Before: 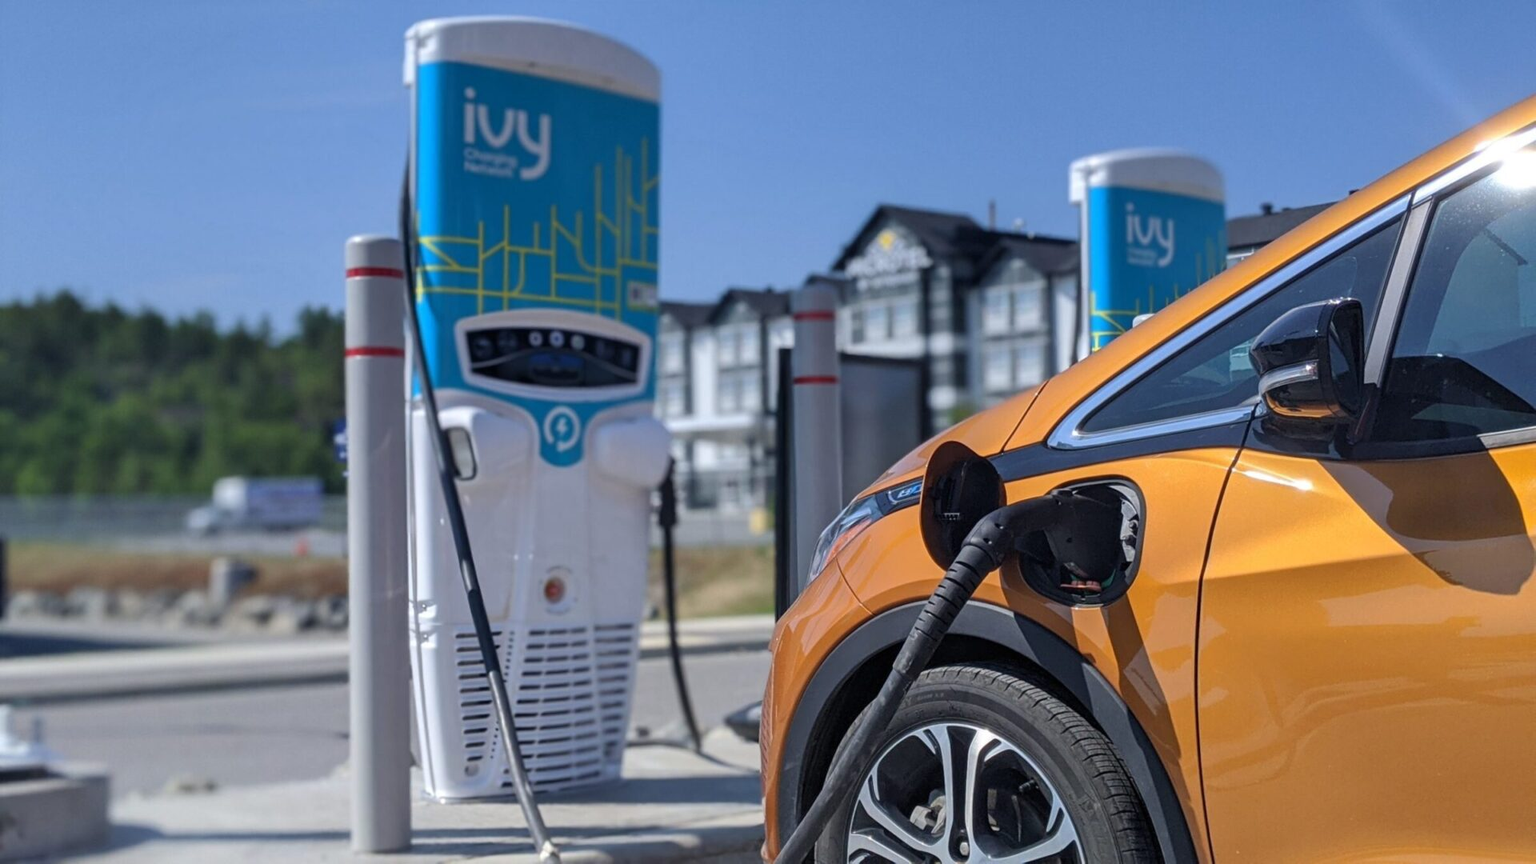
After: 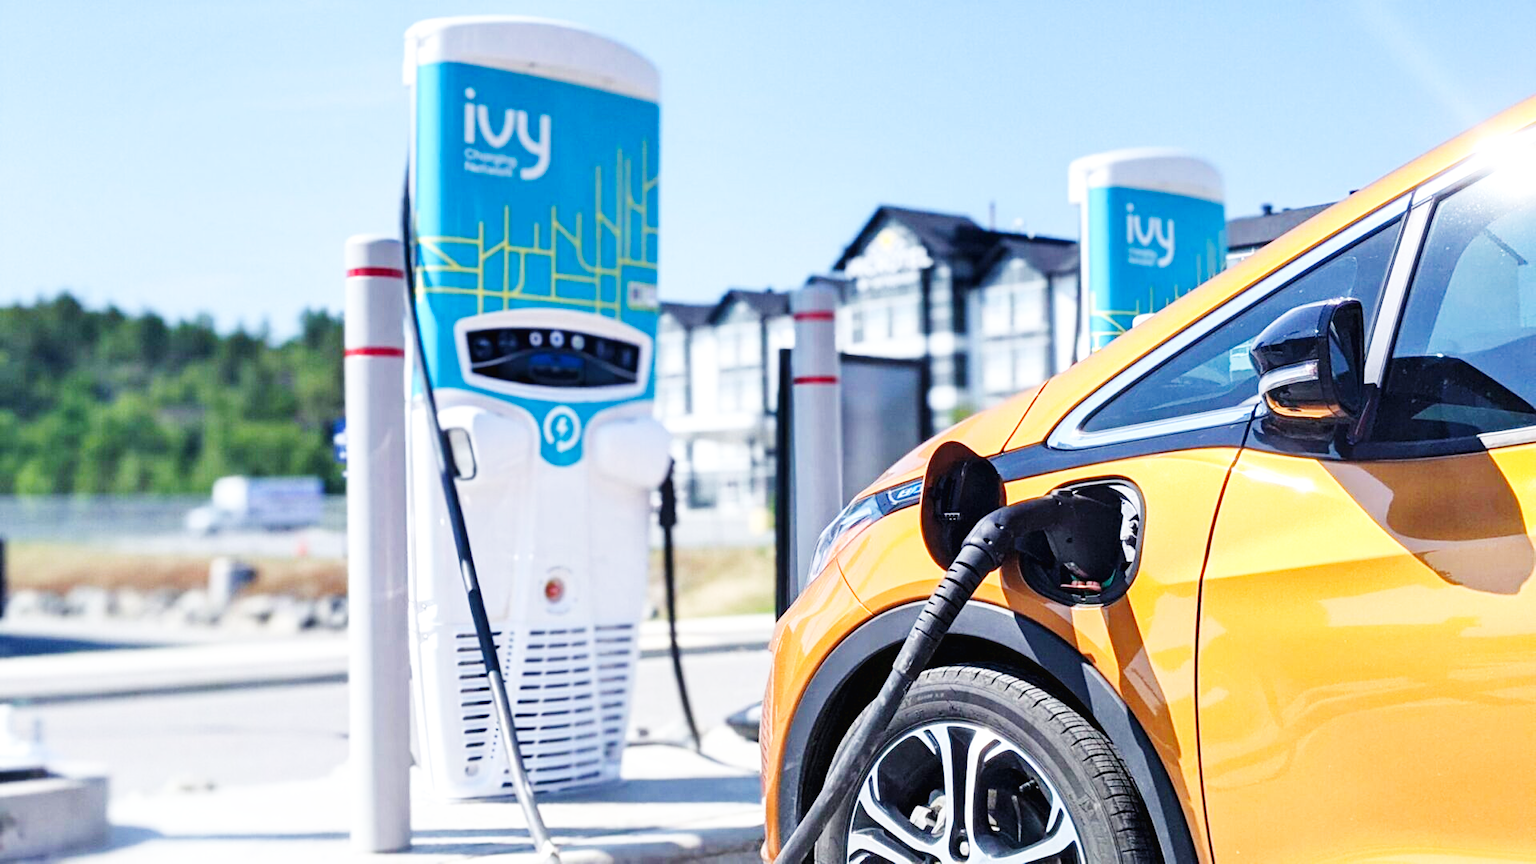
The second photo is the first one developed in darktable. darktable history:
exposure: black level correction 0.001, exposure 0.5 EV, compensate exposure bias true, compensate highlight preservation false
base curve: curves: ch0 [(0, 0.003) (0.001, 0.002) (0.006, 0.004) (0.02, 0.022) (0.048, 0.086) (0.094, 0.234) (0.162, 0.431) (0.258, 0.629) (0.385, 0.8) (0.548, 0.918) (0.751, 0.988) (1, 1)], preserve colors none
